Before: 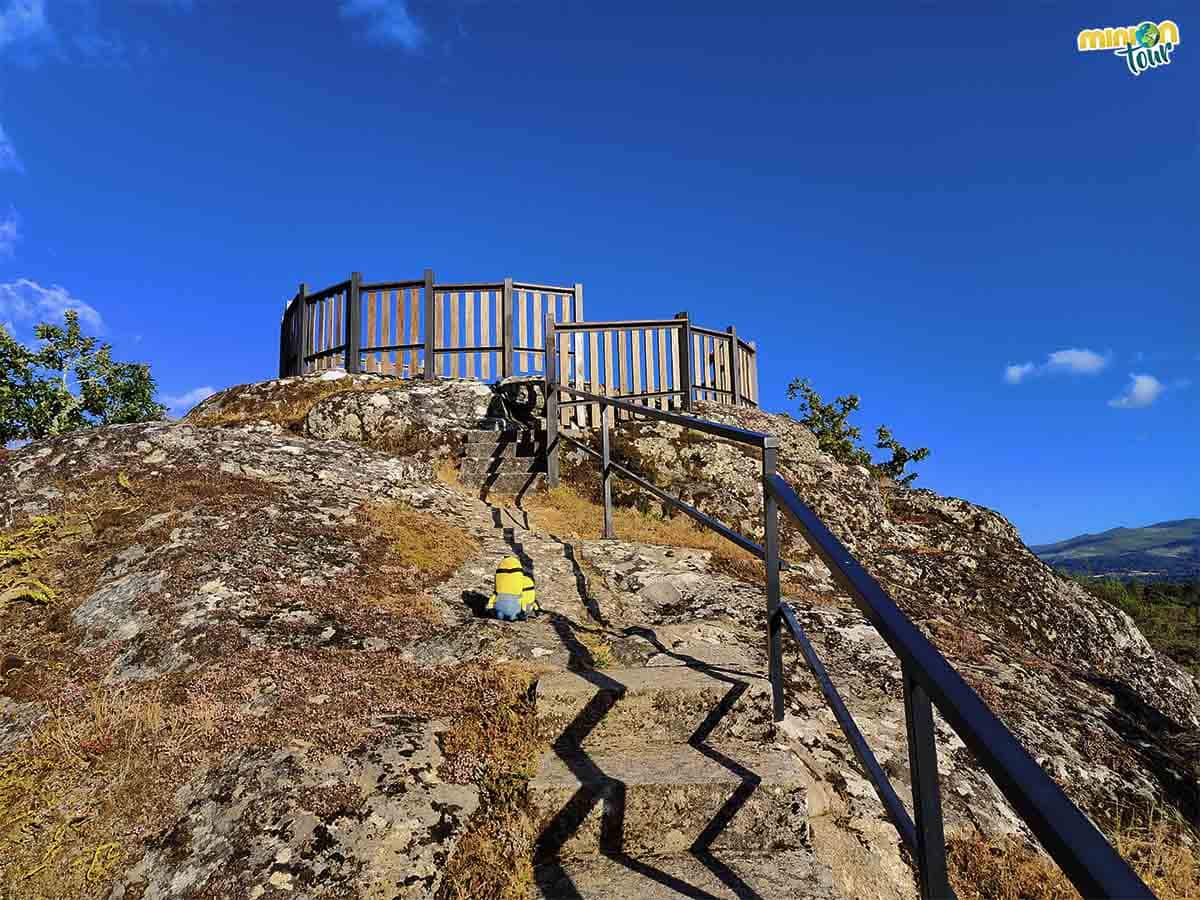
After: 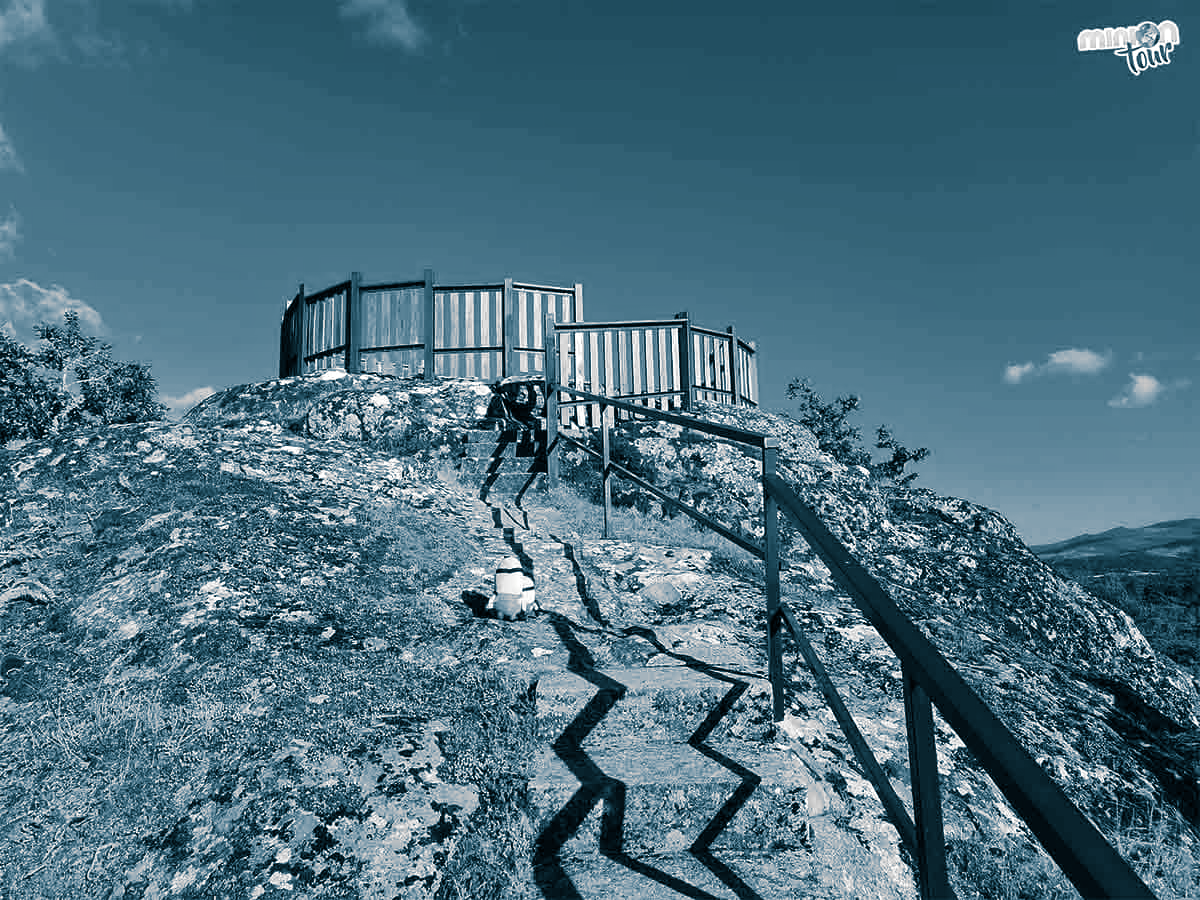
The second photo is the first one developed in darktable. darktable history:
monochrome: on, module defaults
exposure: black level correction 0, exposure 0.3 EV, compensate highlight preservation false
split-toning: shadows › hue 212.4°, balance -70
